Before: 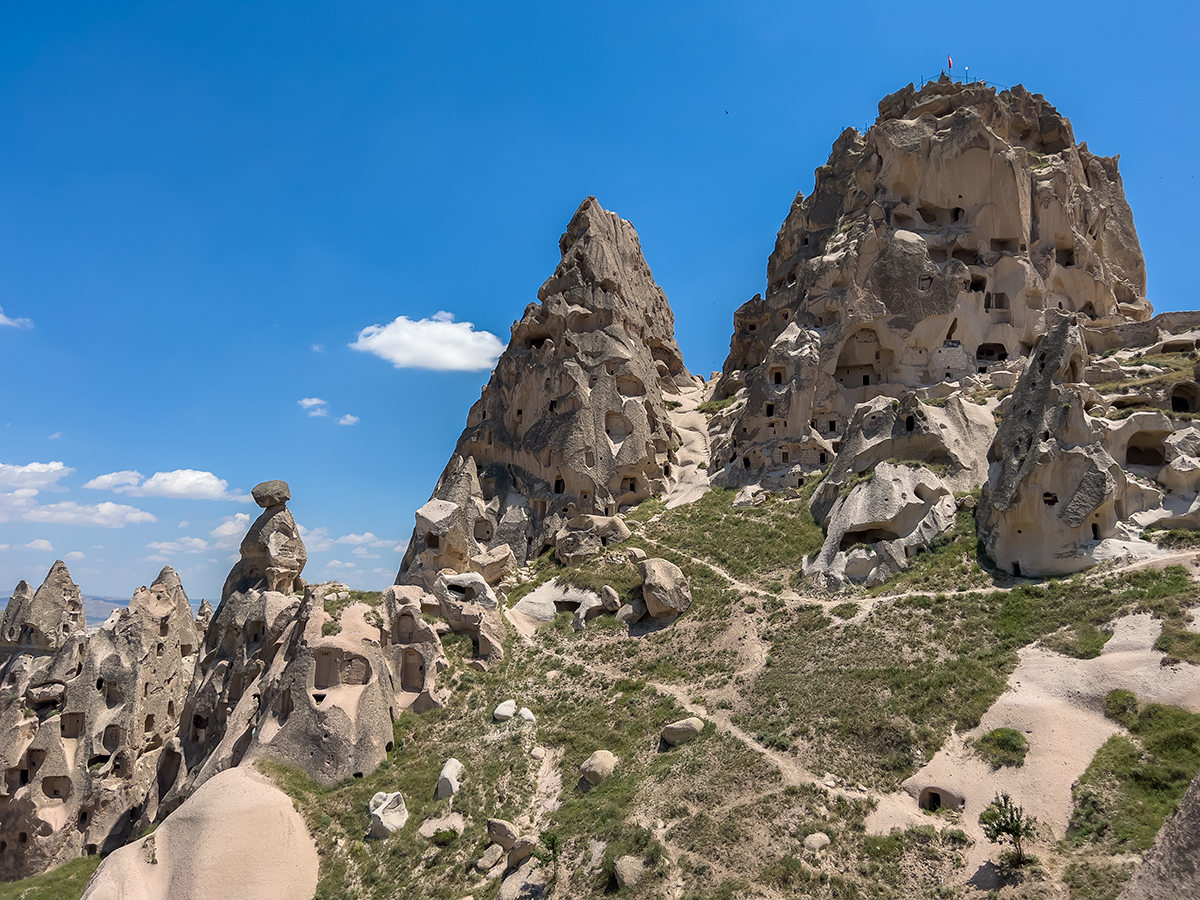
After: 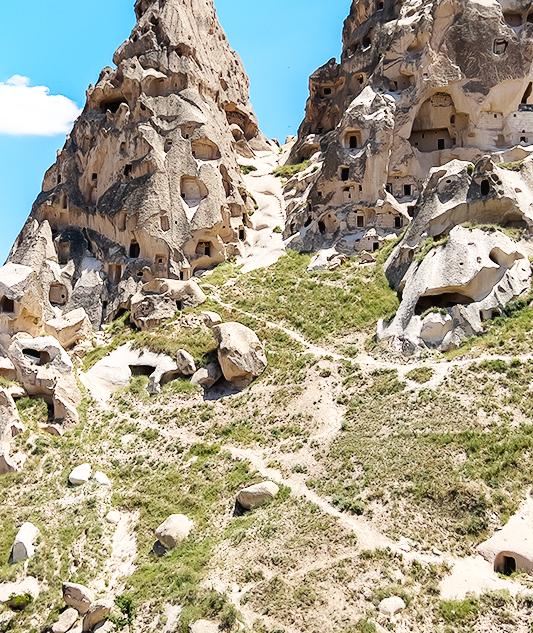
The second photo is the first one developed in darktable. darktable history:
base curve: curves: ch0 [(0, 0.003) (0.001, 0.002) (0.006, 0.004) (0.02, 0.022) (0.048, 0.086) (0.094, 0.234) (0.162, 0.431) (0.258, 0.629) (0.385, 0.8) (0.548, 0.918) (0.751, 0.988) (1, 1)], preserve colors none
crop: left 35.432%, top 26.233%, right 20.145%, bottom 3.432%
shadows and highlights: shadows -24.28, highlights 49.77, soften with gaussian
